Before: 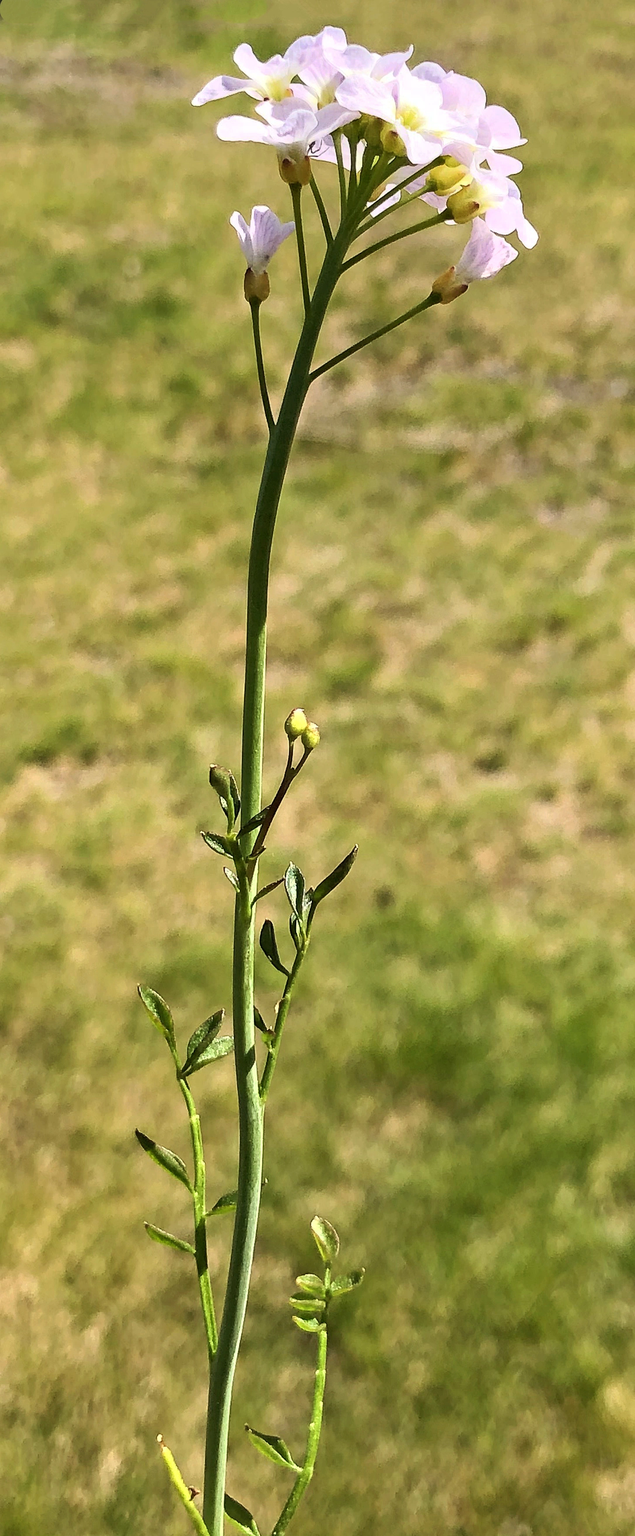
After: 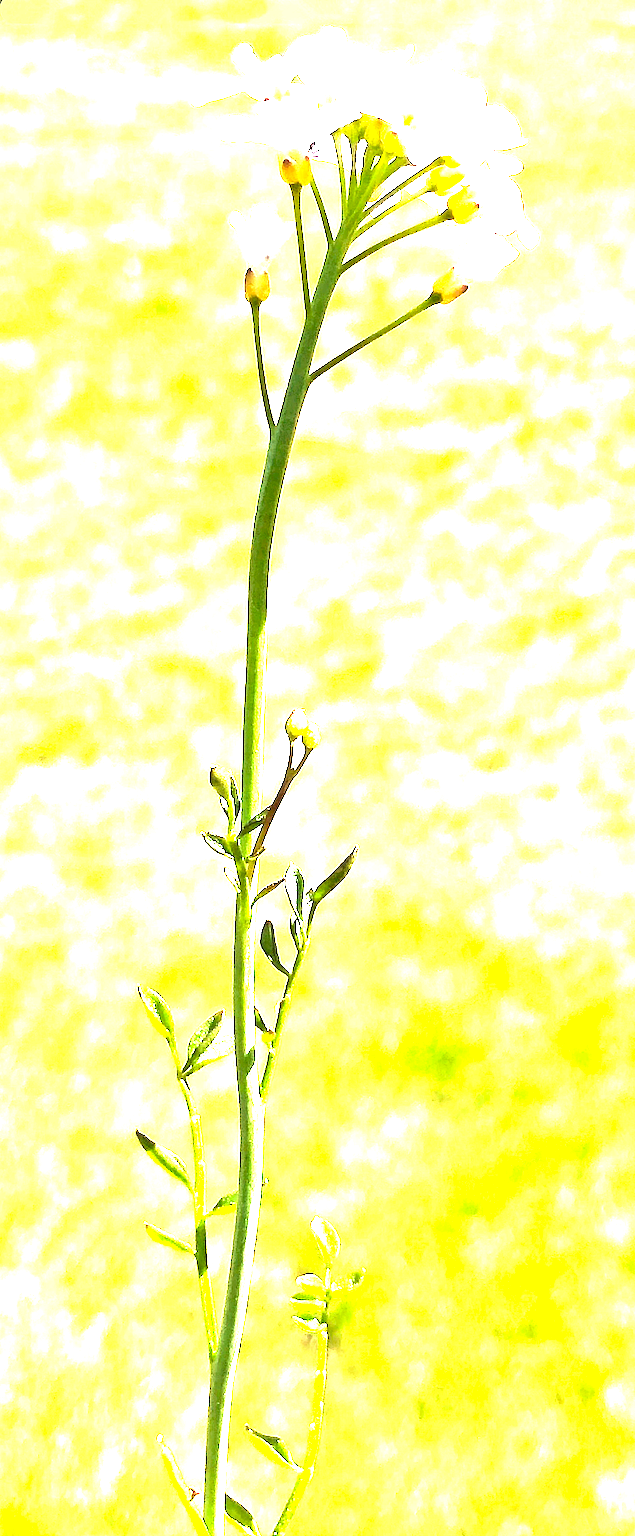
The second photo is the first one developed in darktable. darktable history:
levels: white 99.98%, levels [0.062, 0.494, 0.925]
exposure: exposure 3.097 EV, compensate highlight preservation false
